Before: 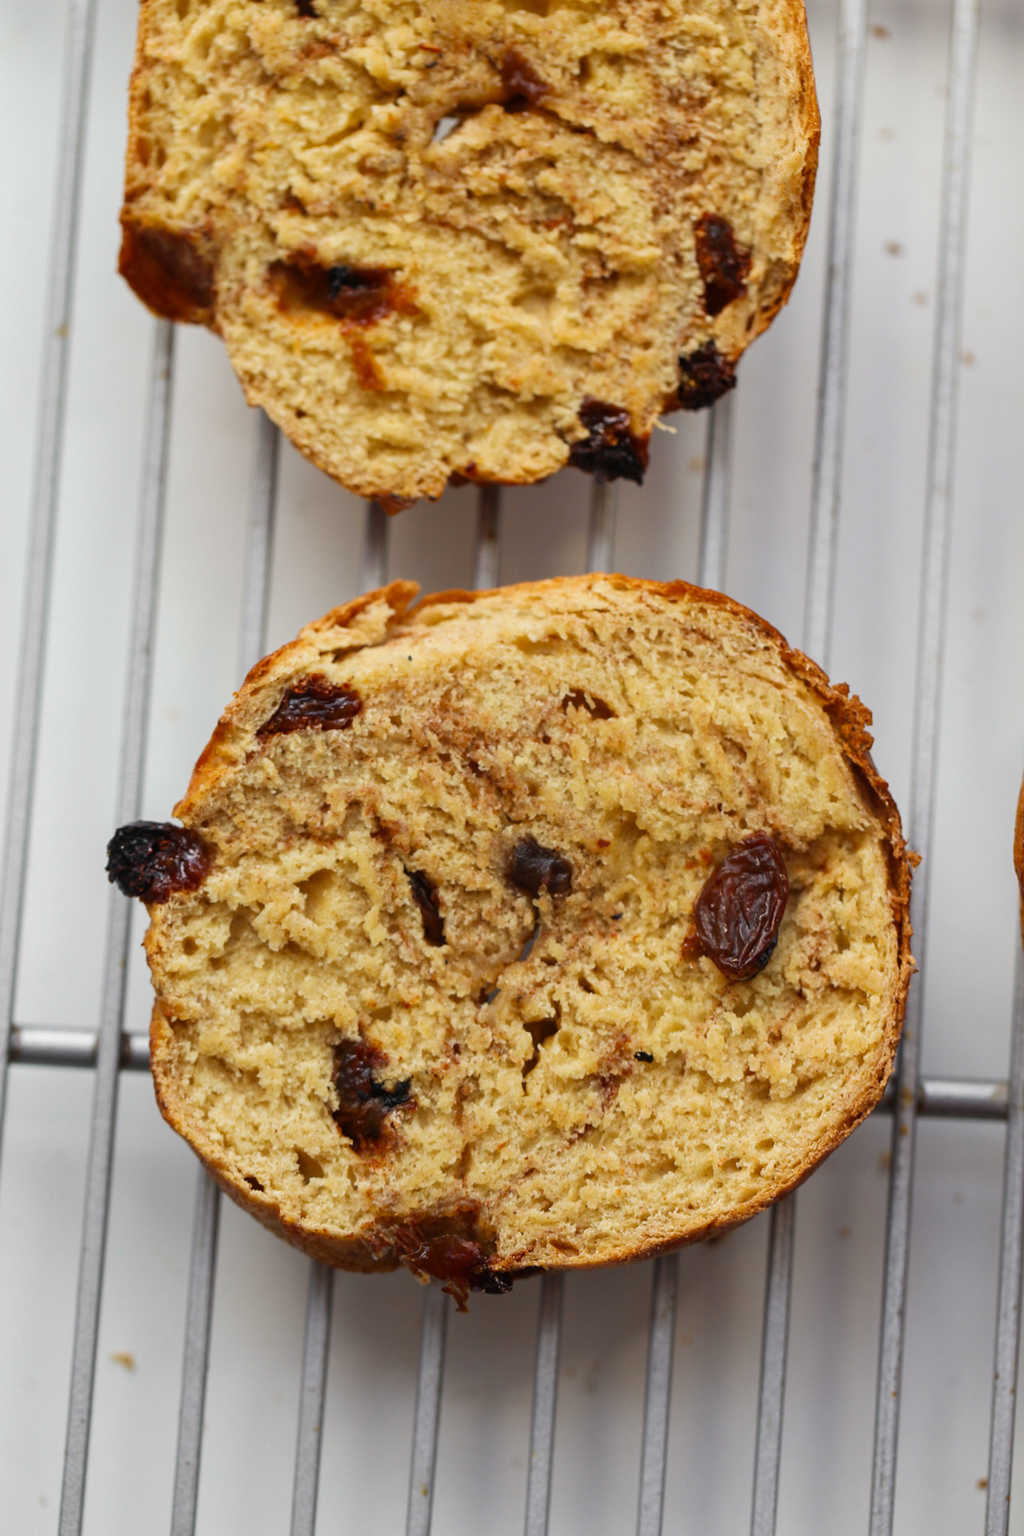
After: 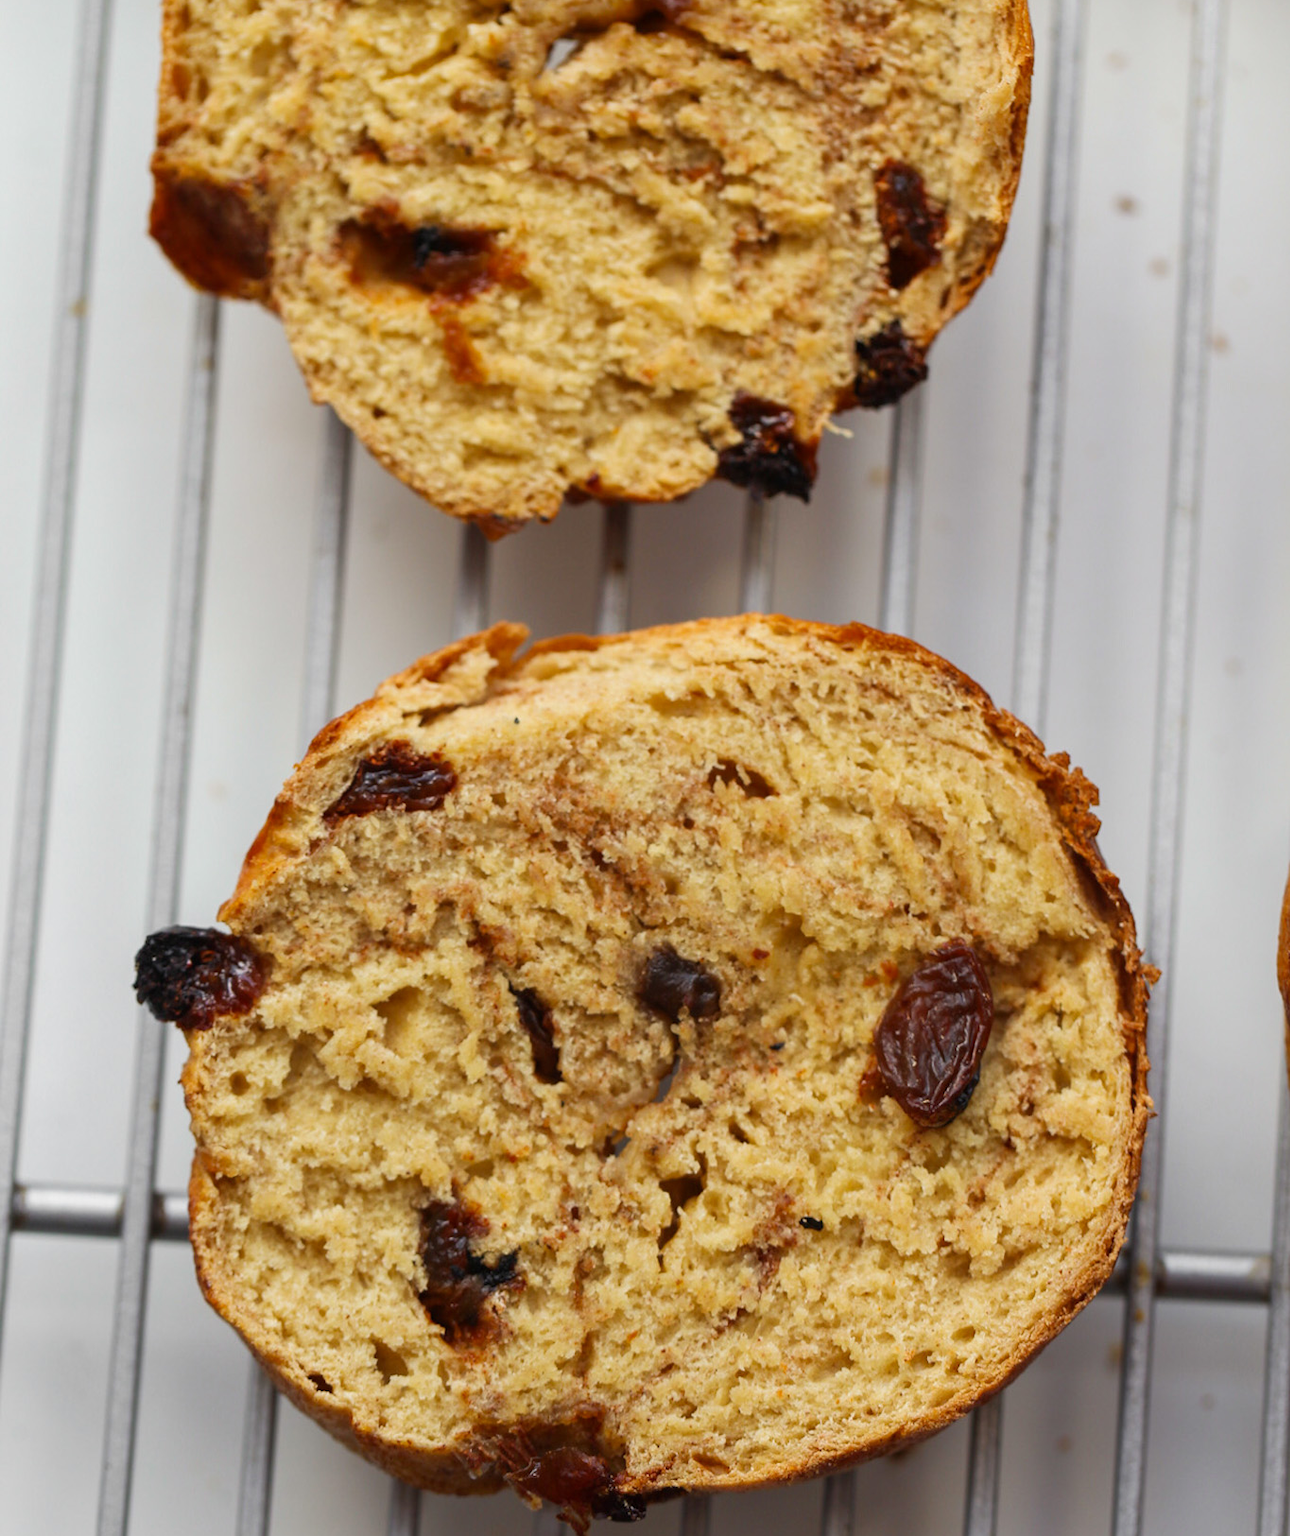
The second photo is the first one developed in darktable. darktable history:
crop and rotate: top 5.66%, bottom 14.969%
